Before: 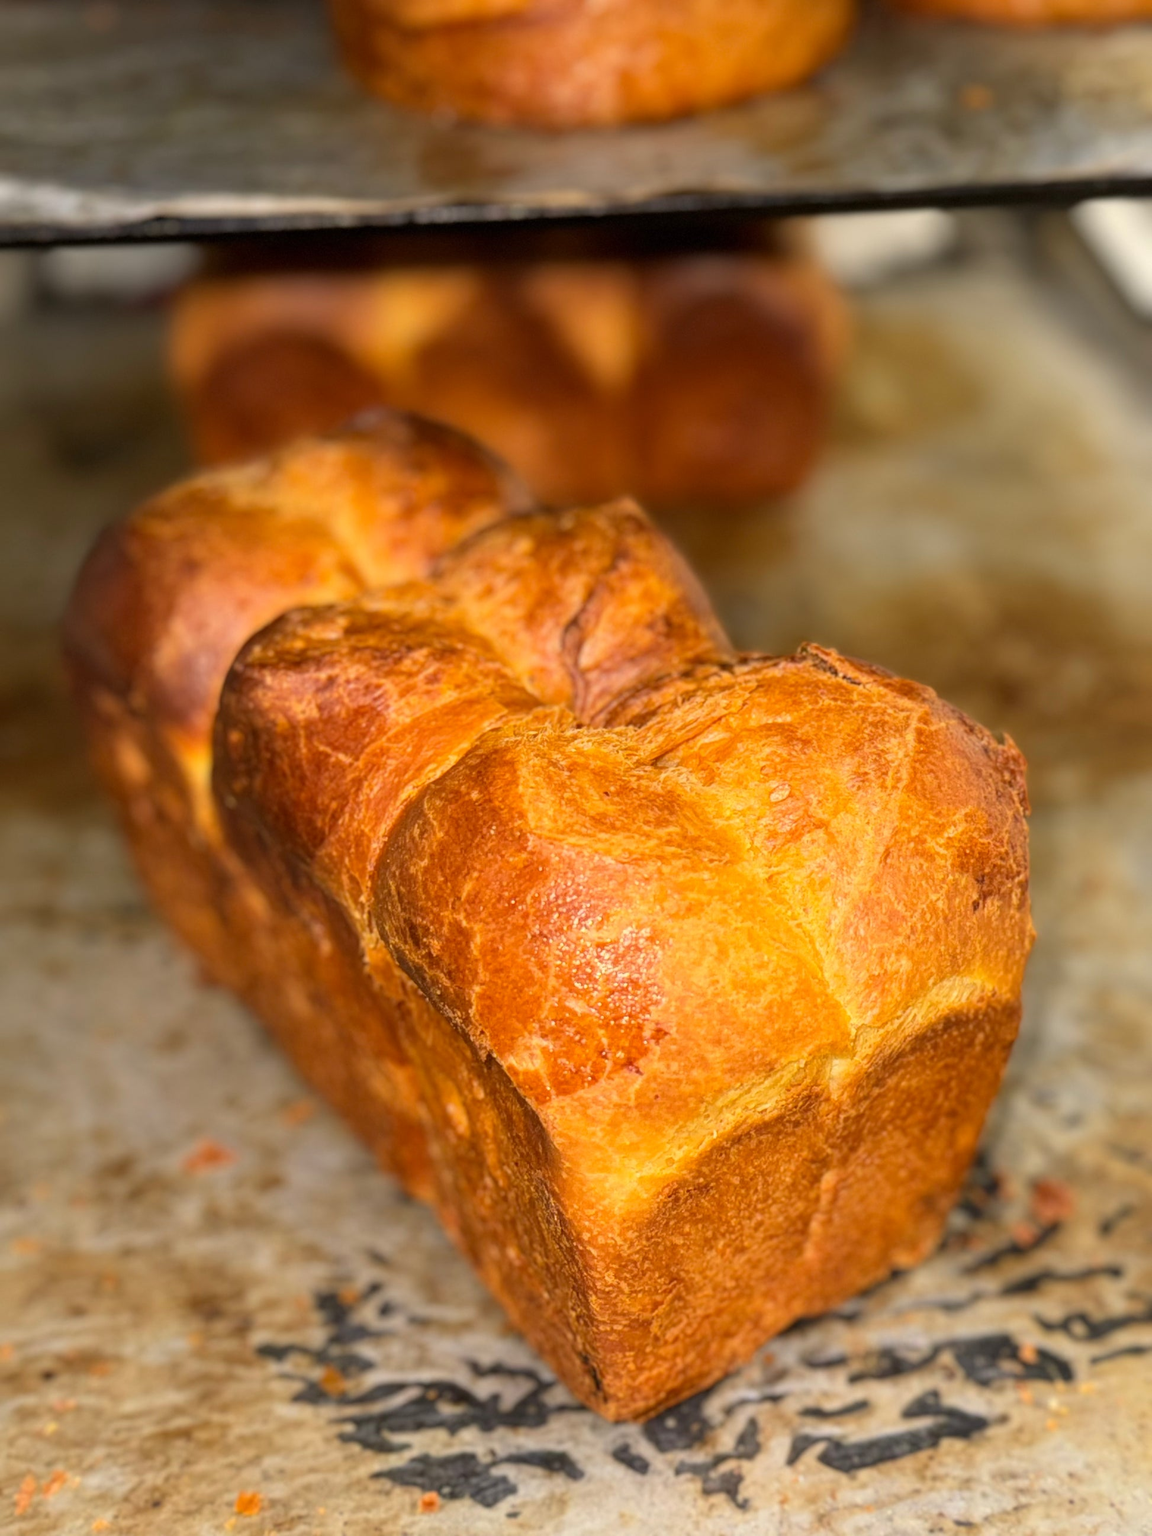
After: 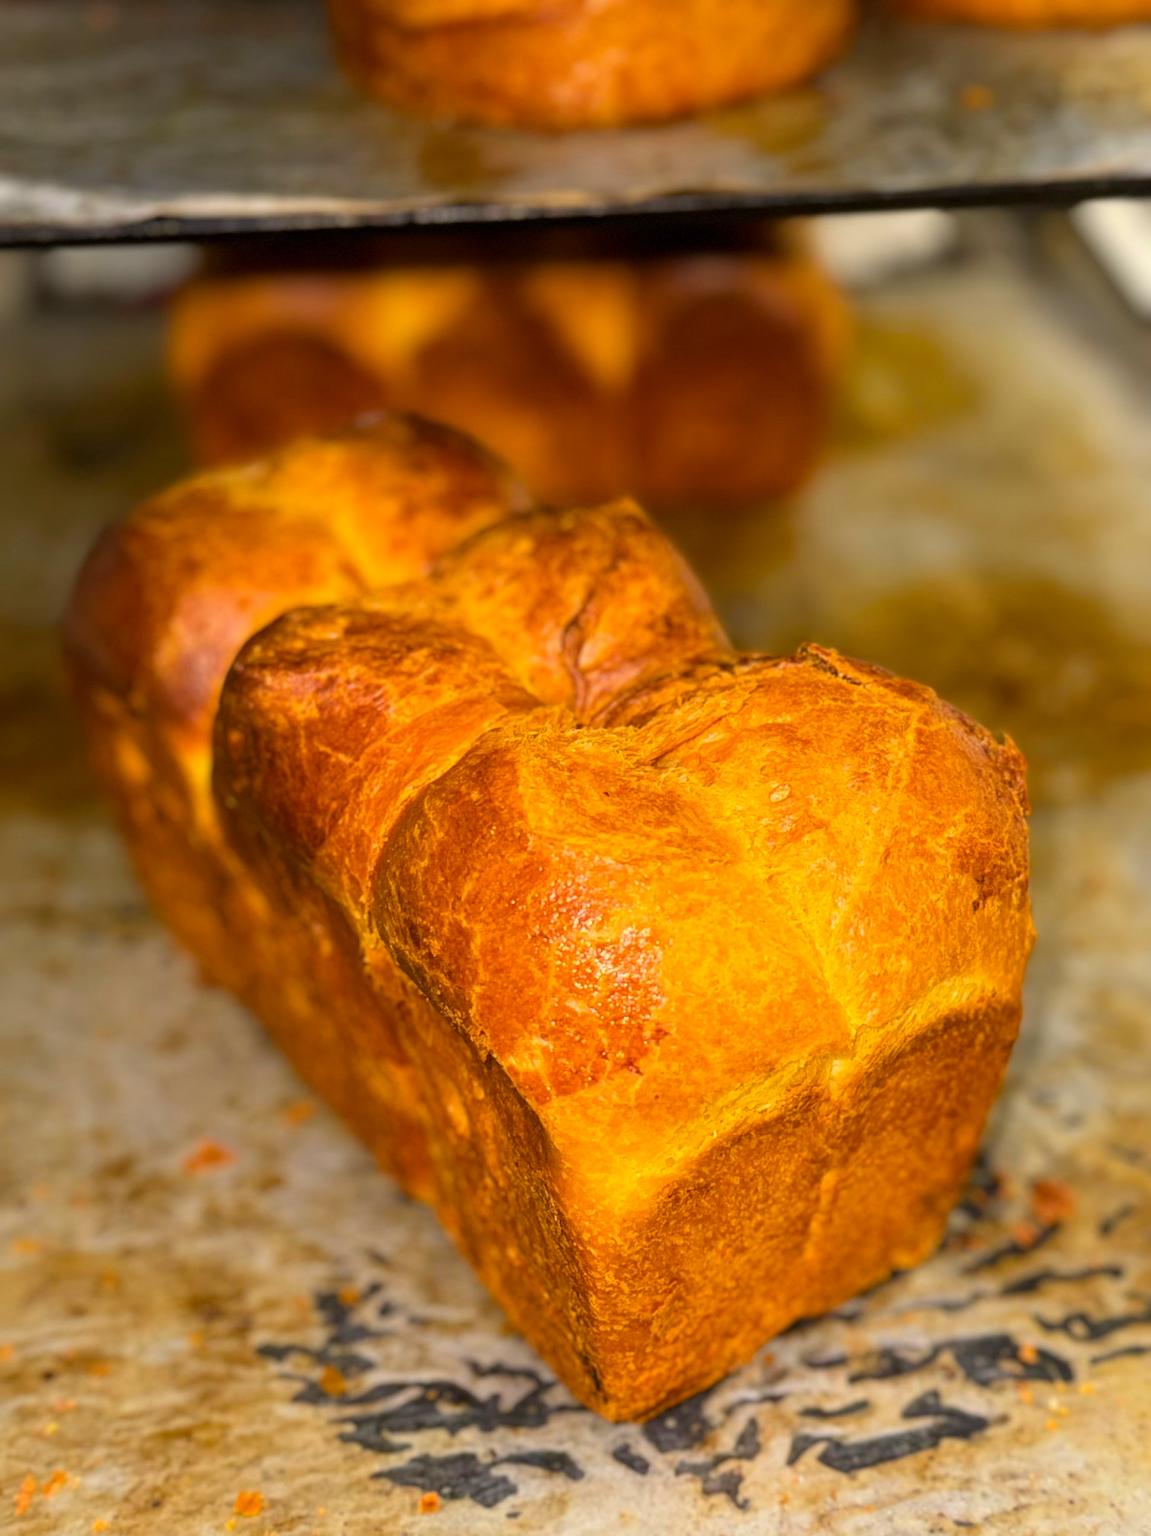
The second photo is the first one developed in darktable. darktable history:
color balance rgb: perceptual saturation grading › global saturation 19.707%, global vibrance 20%
